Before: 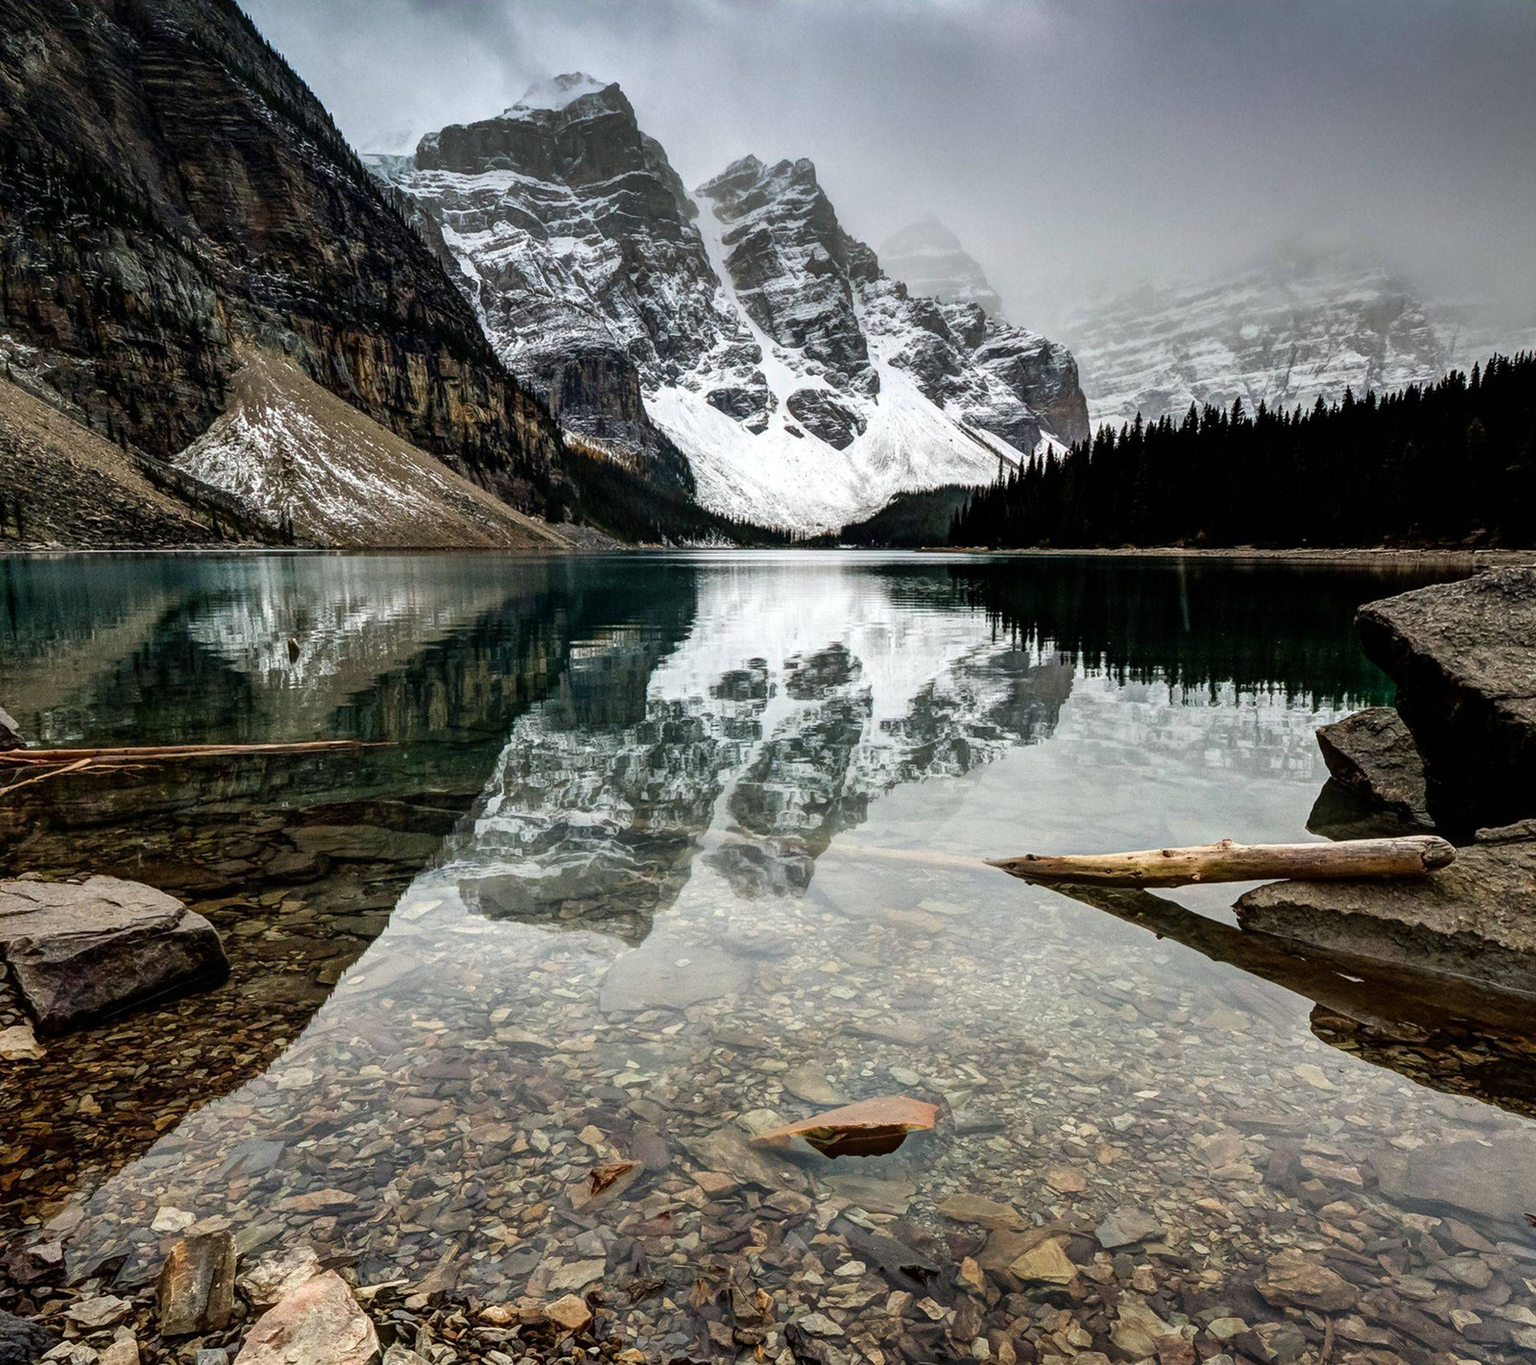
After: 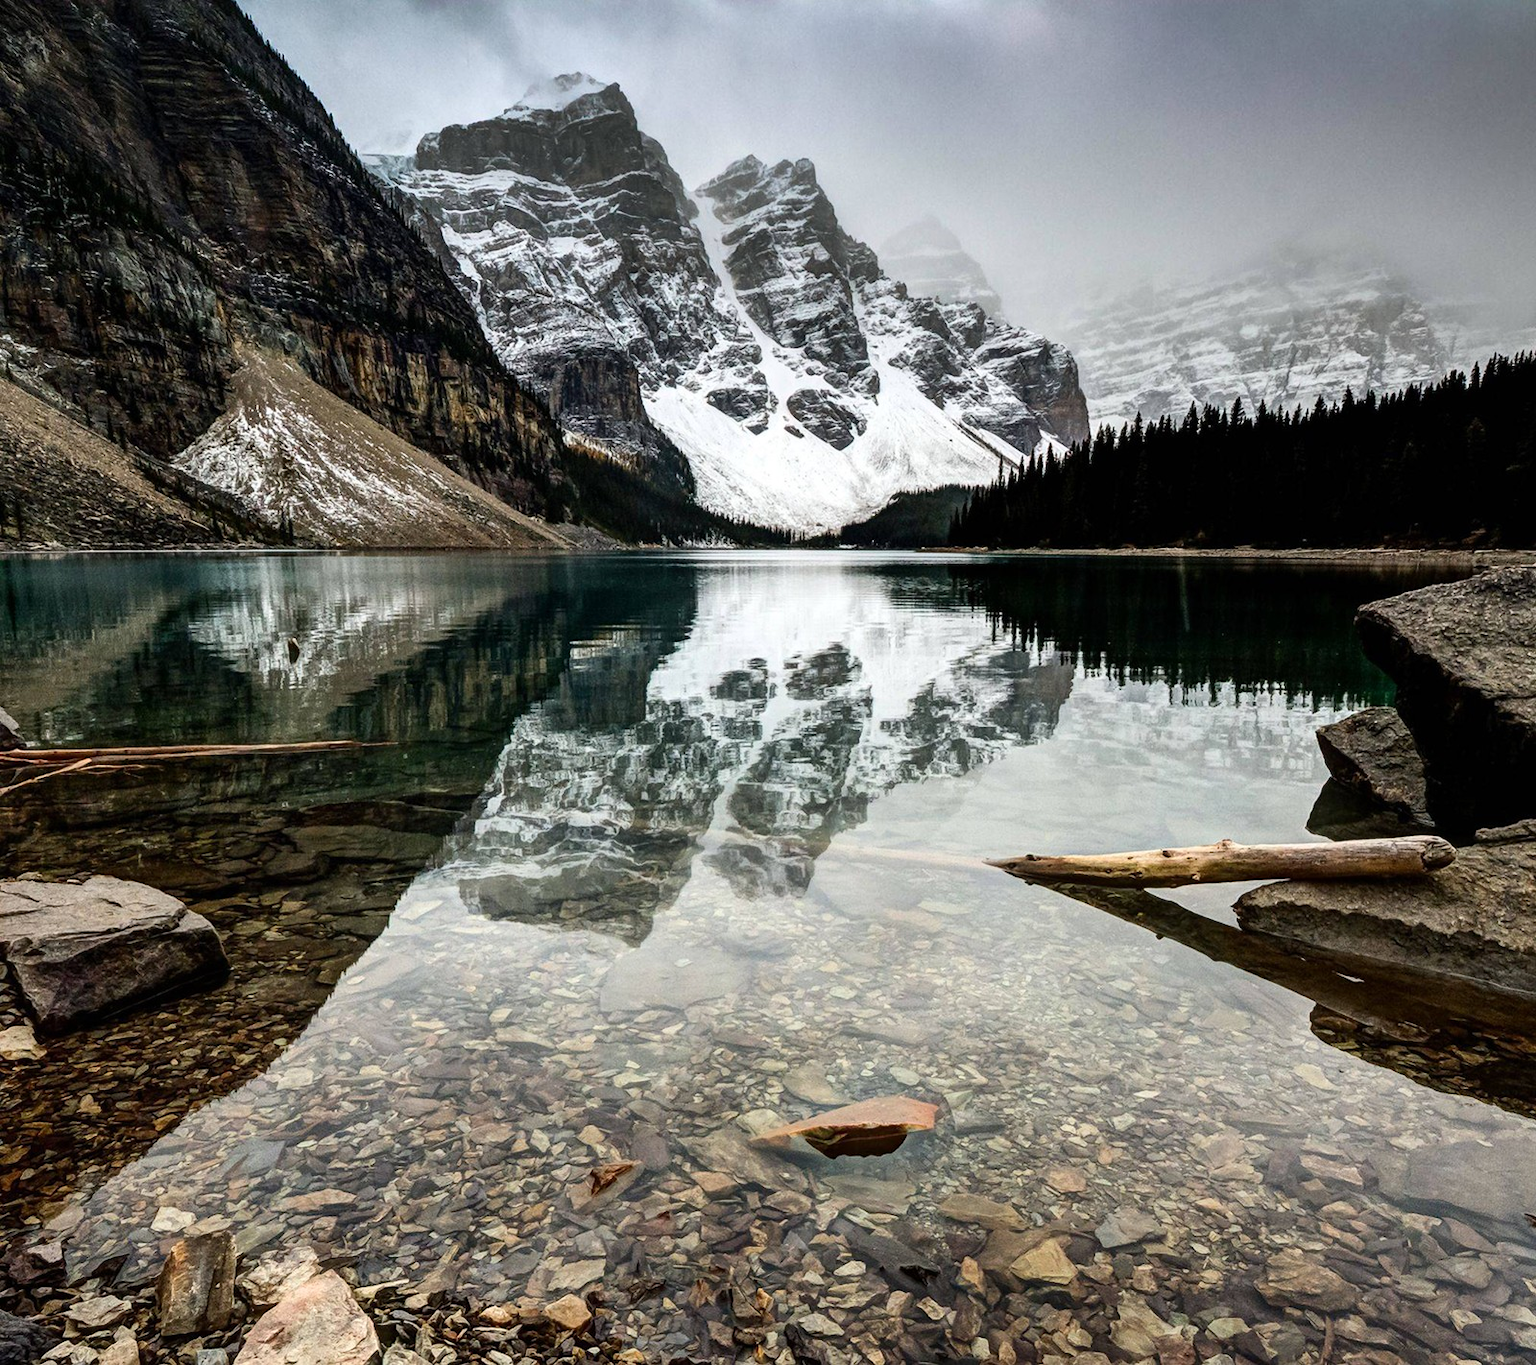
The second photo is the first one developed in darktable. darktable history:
contrast brightness saturation: contrast 0.151, brightness 0.044
